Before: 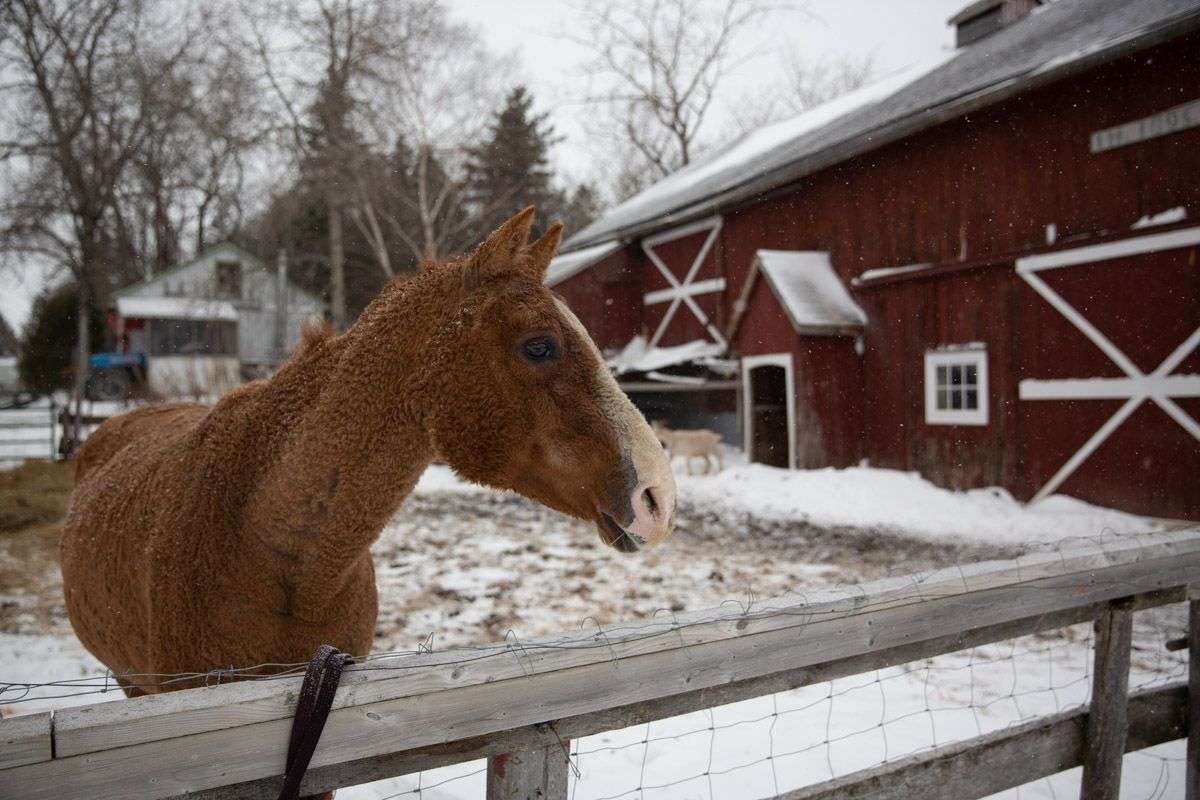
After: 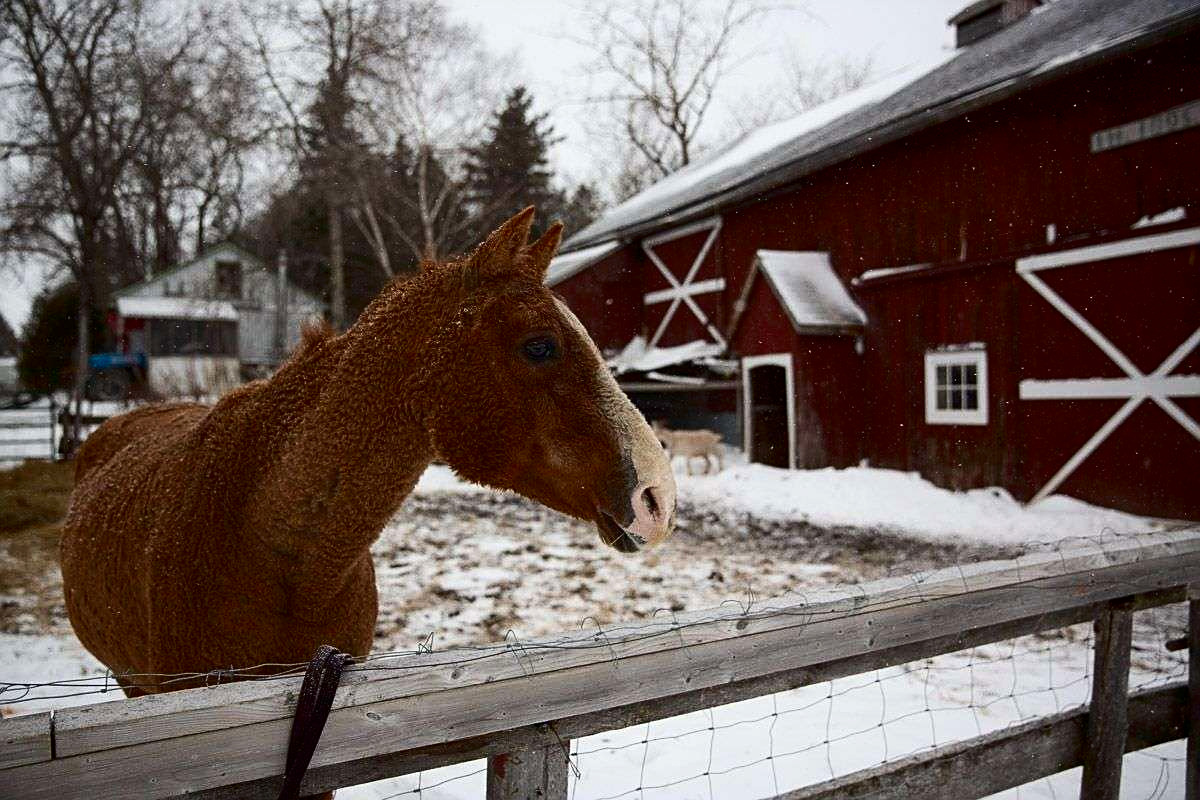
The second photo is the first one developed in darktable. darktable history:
sharpen: on, module defaults
contrast brightness saturation: contrast 0.19, brightness -0.11, saturation 0.21
